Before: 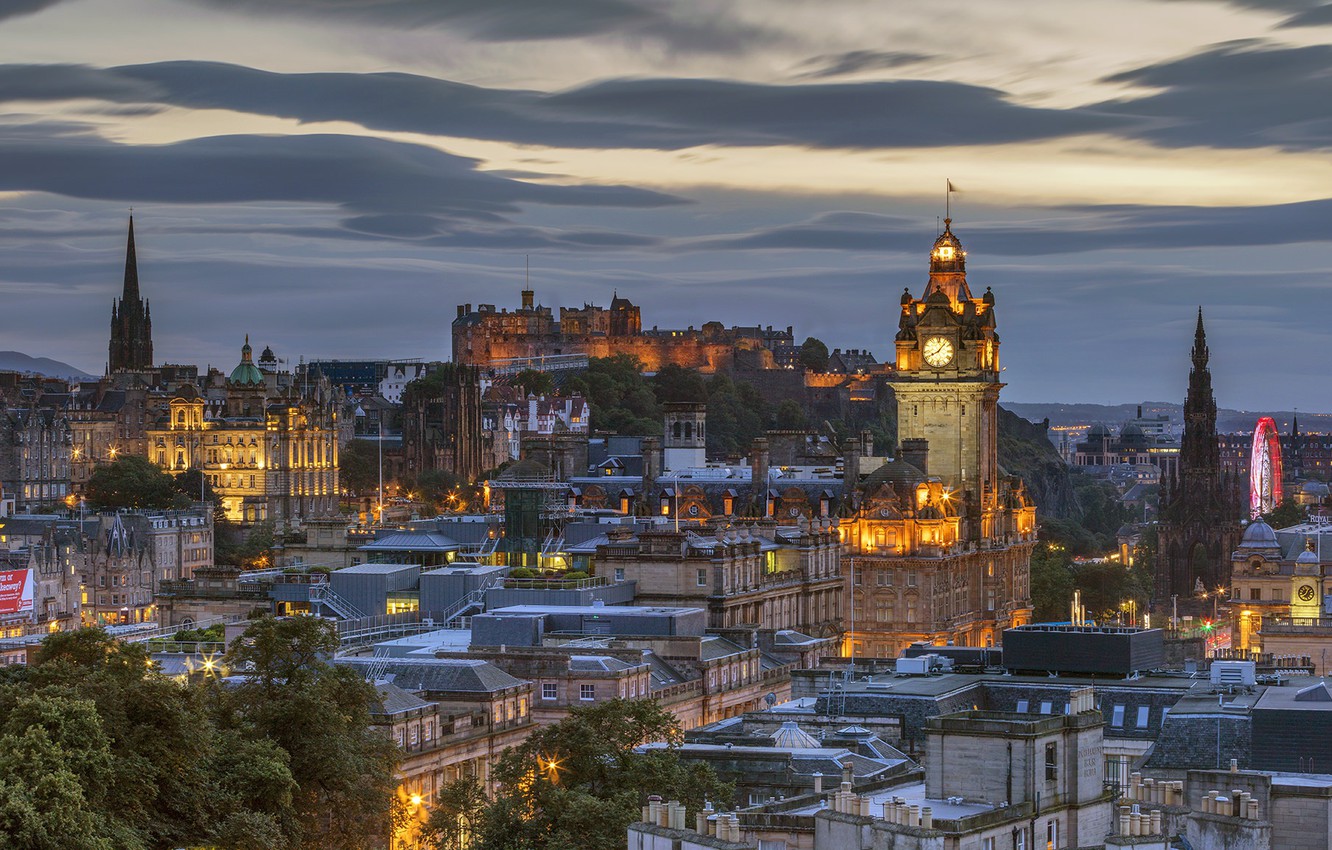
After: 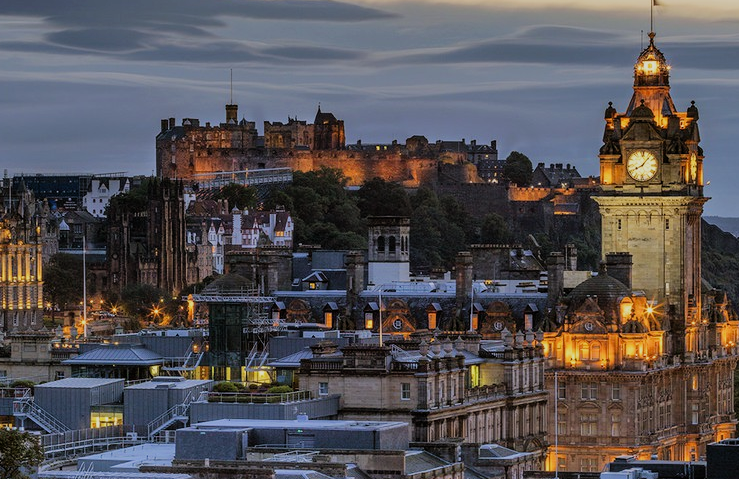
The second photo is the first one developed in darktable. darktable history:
filmic rgb: middle gray luminance 28.77%, black relative exposure -10.36 EV, white relative exposure 5.5 EV, target black luminance 0%, hardness 3.91, latitude 1.68%, contrast 1.127, highlights saturation mix 3.7%, shadows ↔ highlights balance 14.38%
crop and rotate: left 22.243%, top 21.901%, right 22.207%, bottom 21.707%
